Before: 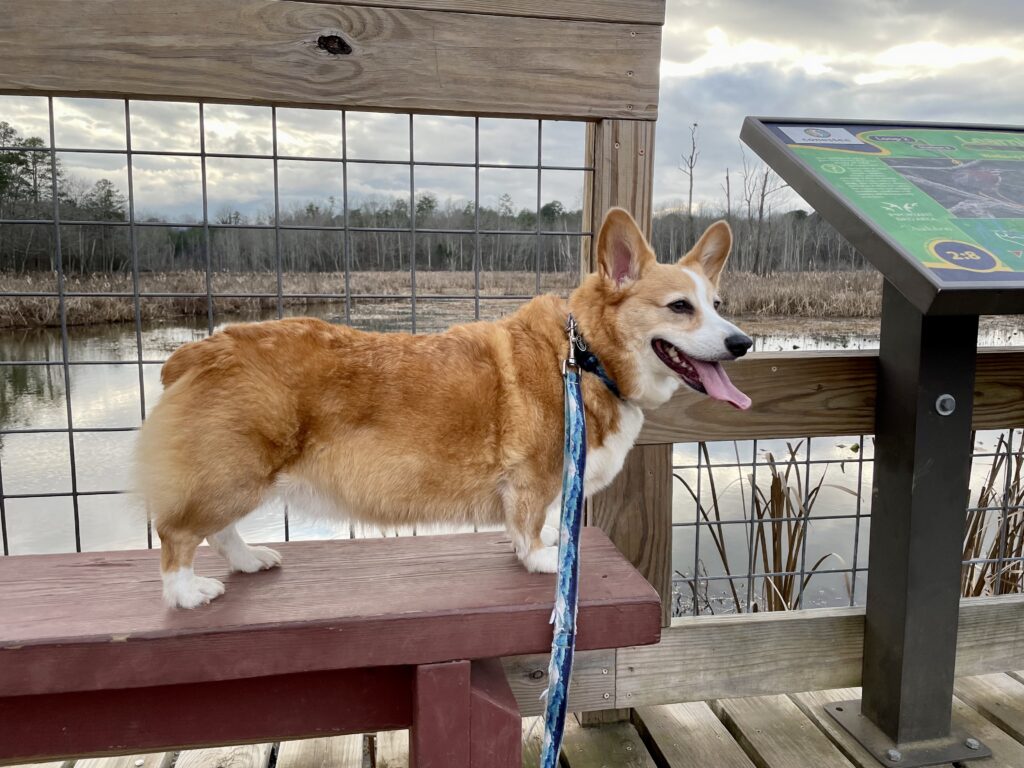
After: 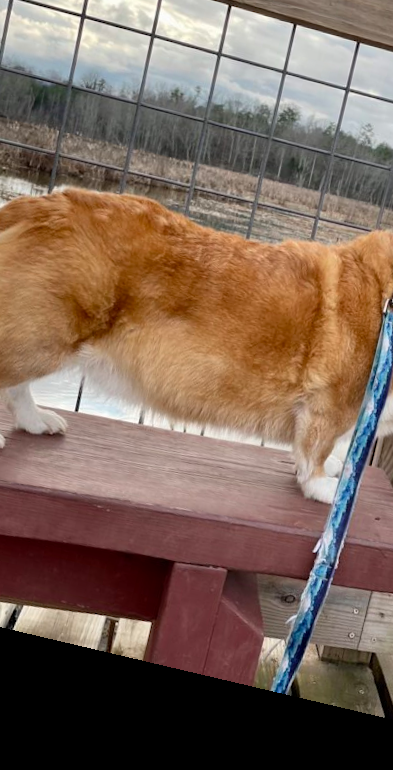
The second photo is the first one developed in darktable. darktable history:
crop and rotate: left 21.77%, top 18.528%, right 44.676%, bottom 2.997%
rotate and perspective: rotation 13.27°, automatic cropping off
